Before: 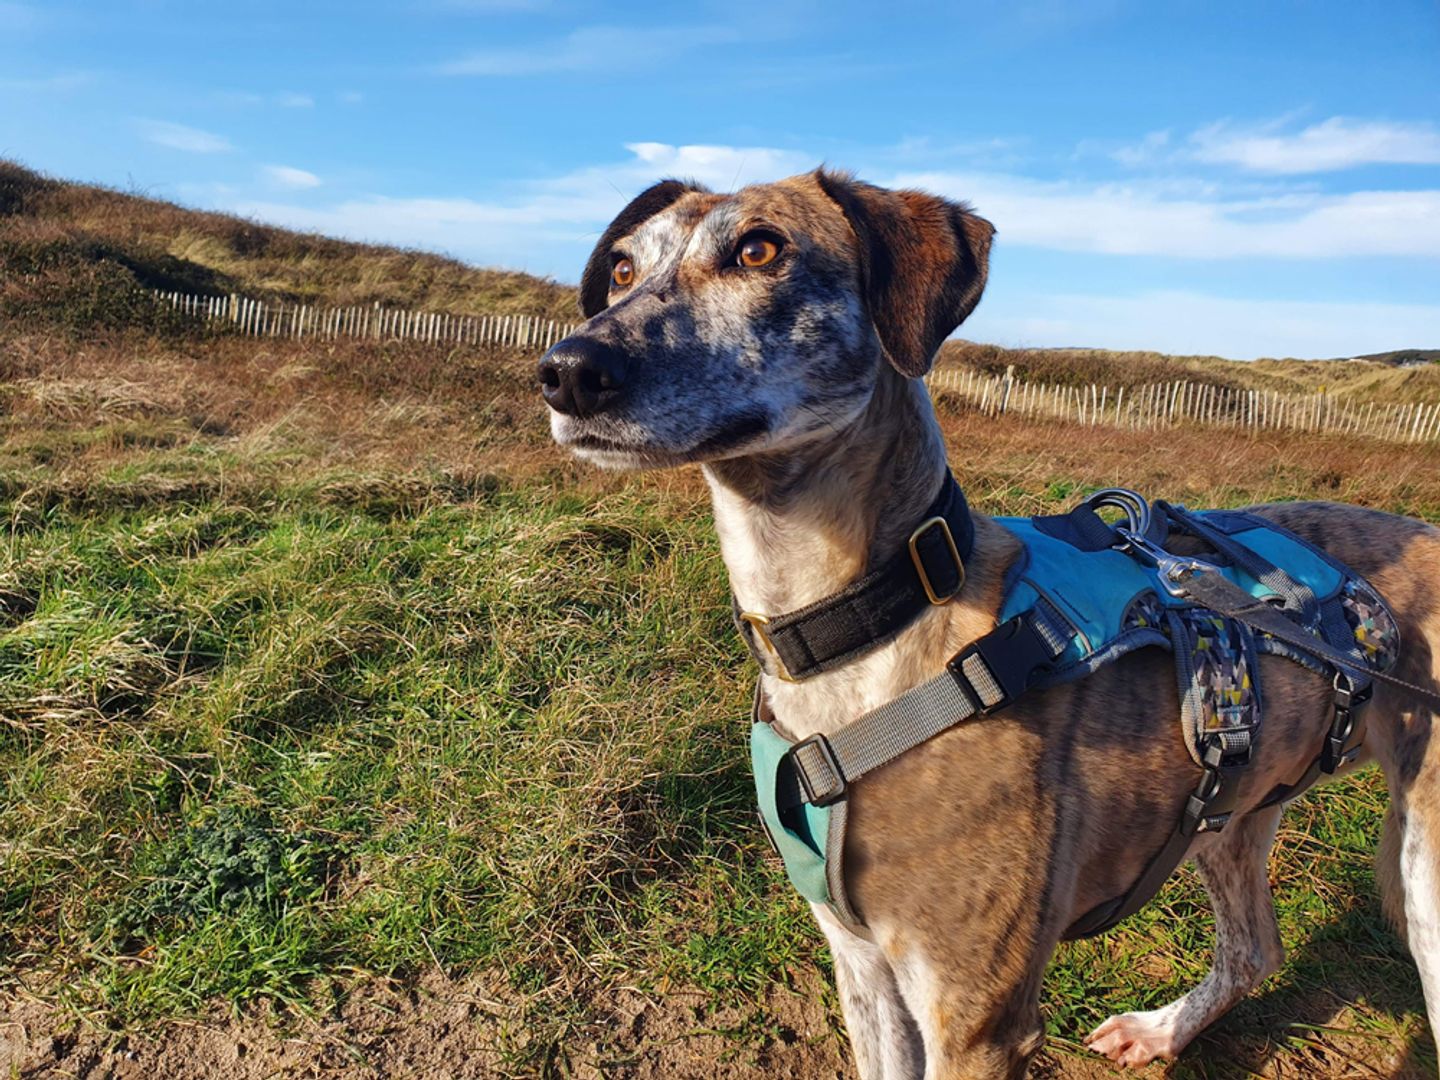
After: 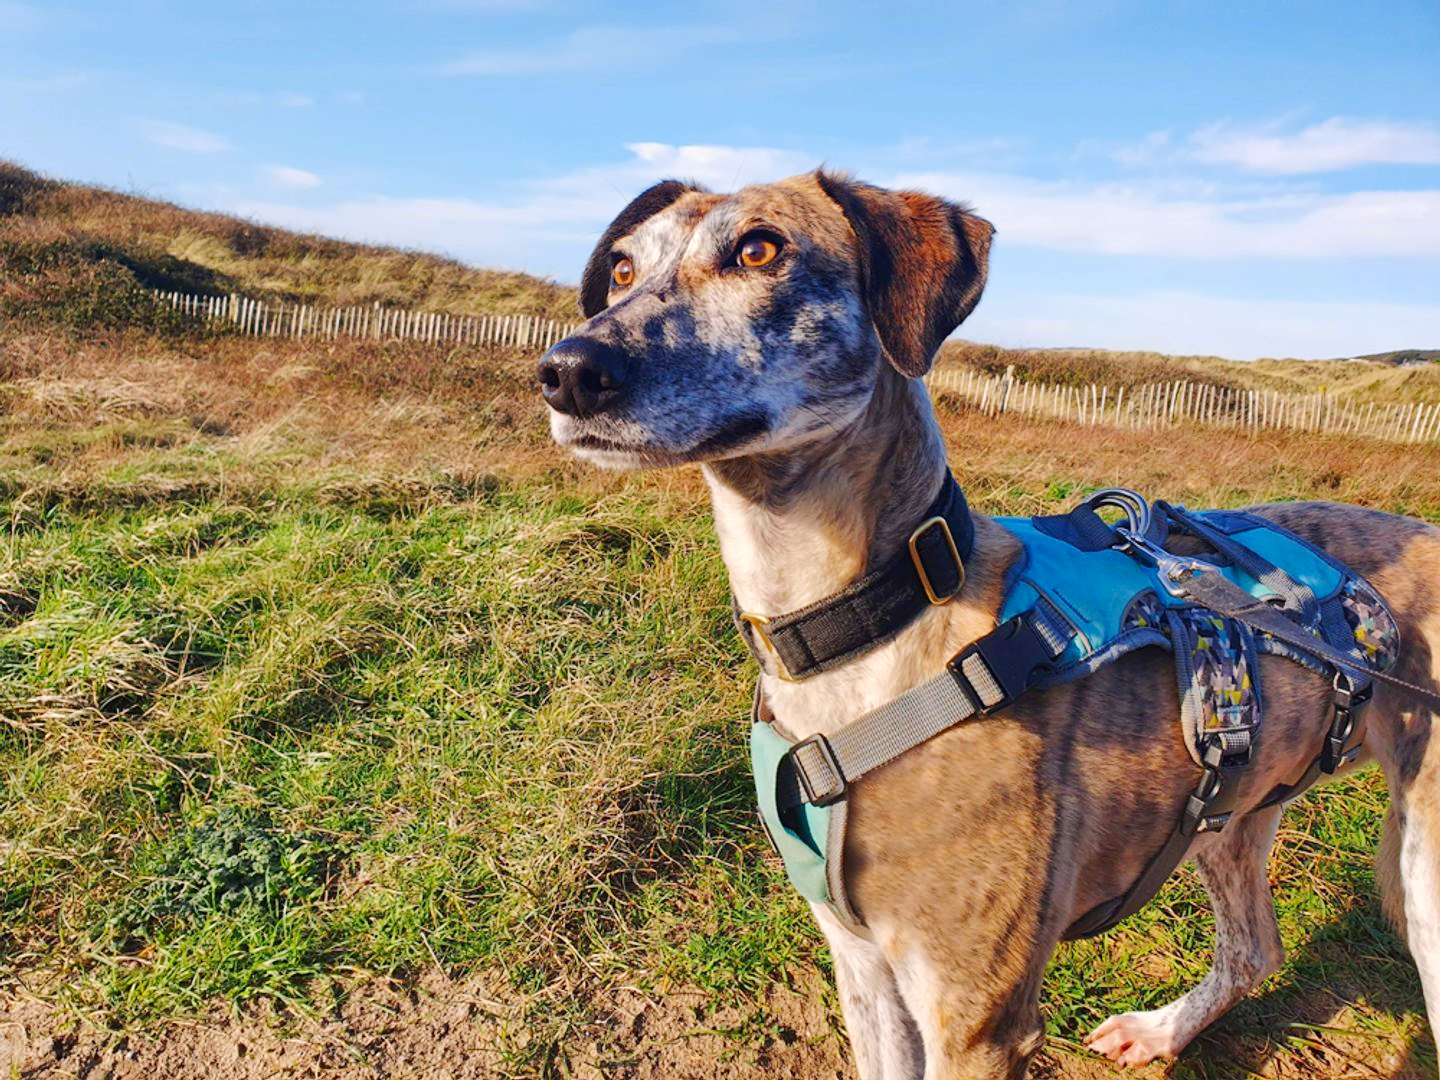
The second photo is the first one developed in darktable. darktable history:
color correction: highlights a* 3.22, highlights b* 1.93, saturation 1.19
base curve: curves: ch0 [(0, 0) (0.158, 0.273) (0.879, 0.895) (1, 1)], preserve colors none
